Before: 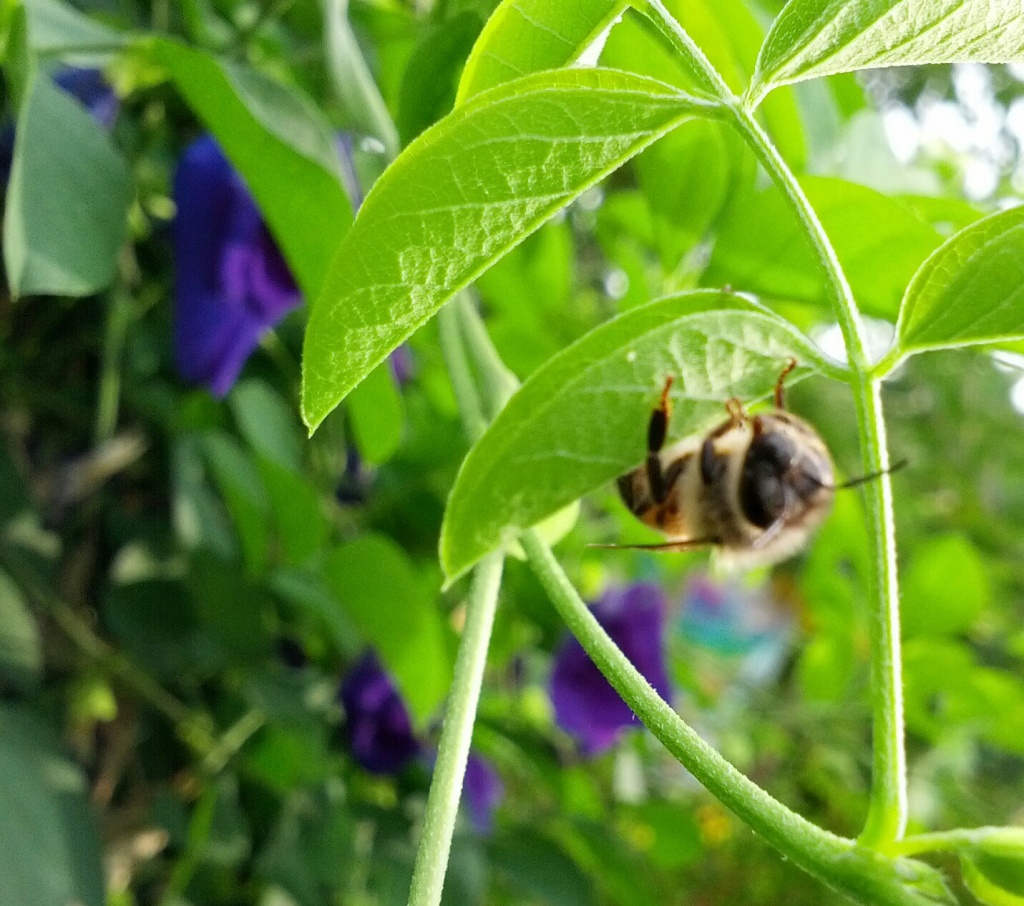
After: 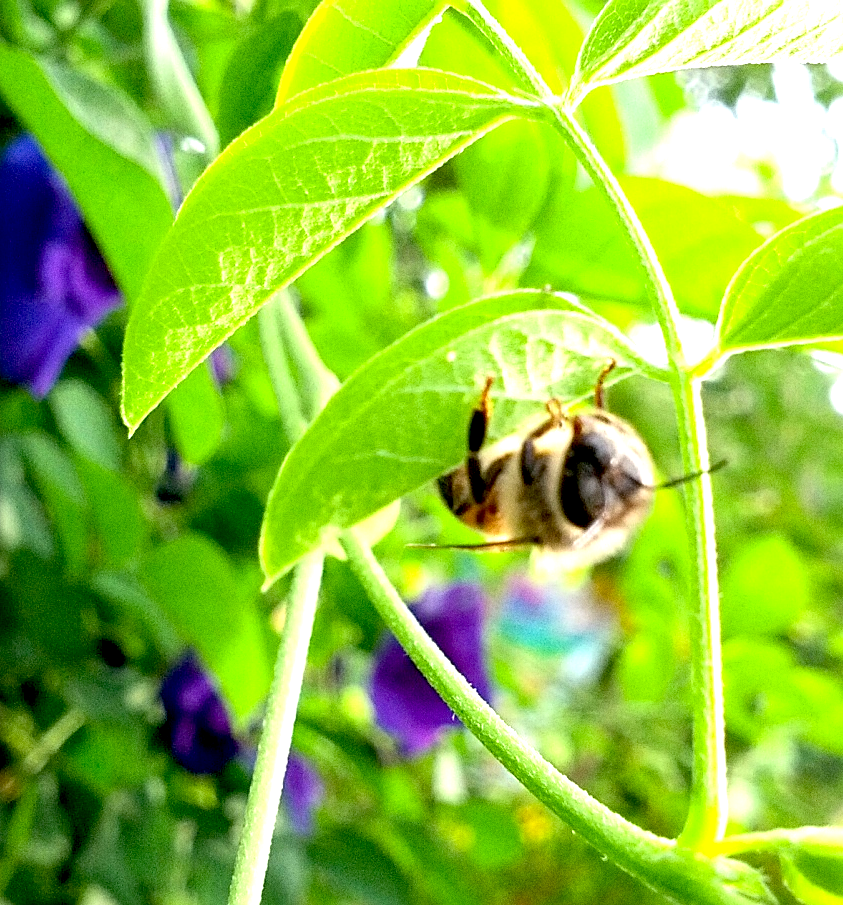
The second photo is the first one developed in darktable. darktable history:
exposure: black level correction 0.01, exposure 1 EV, compensate highlight preservation false
sharpen: on, module defaults
grain: coarseness 0.09 ISO
crop: left 17.582%, bottom 0.031%
